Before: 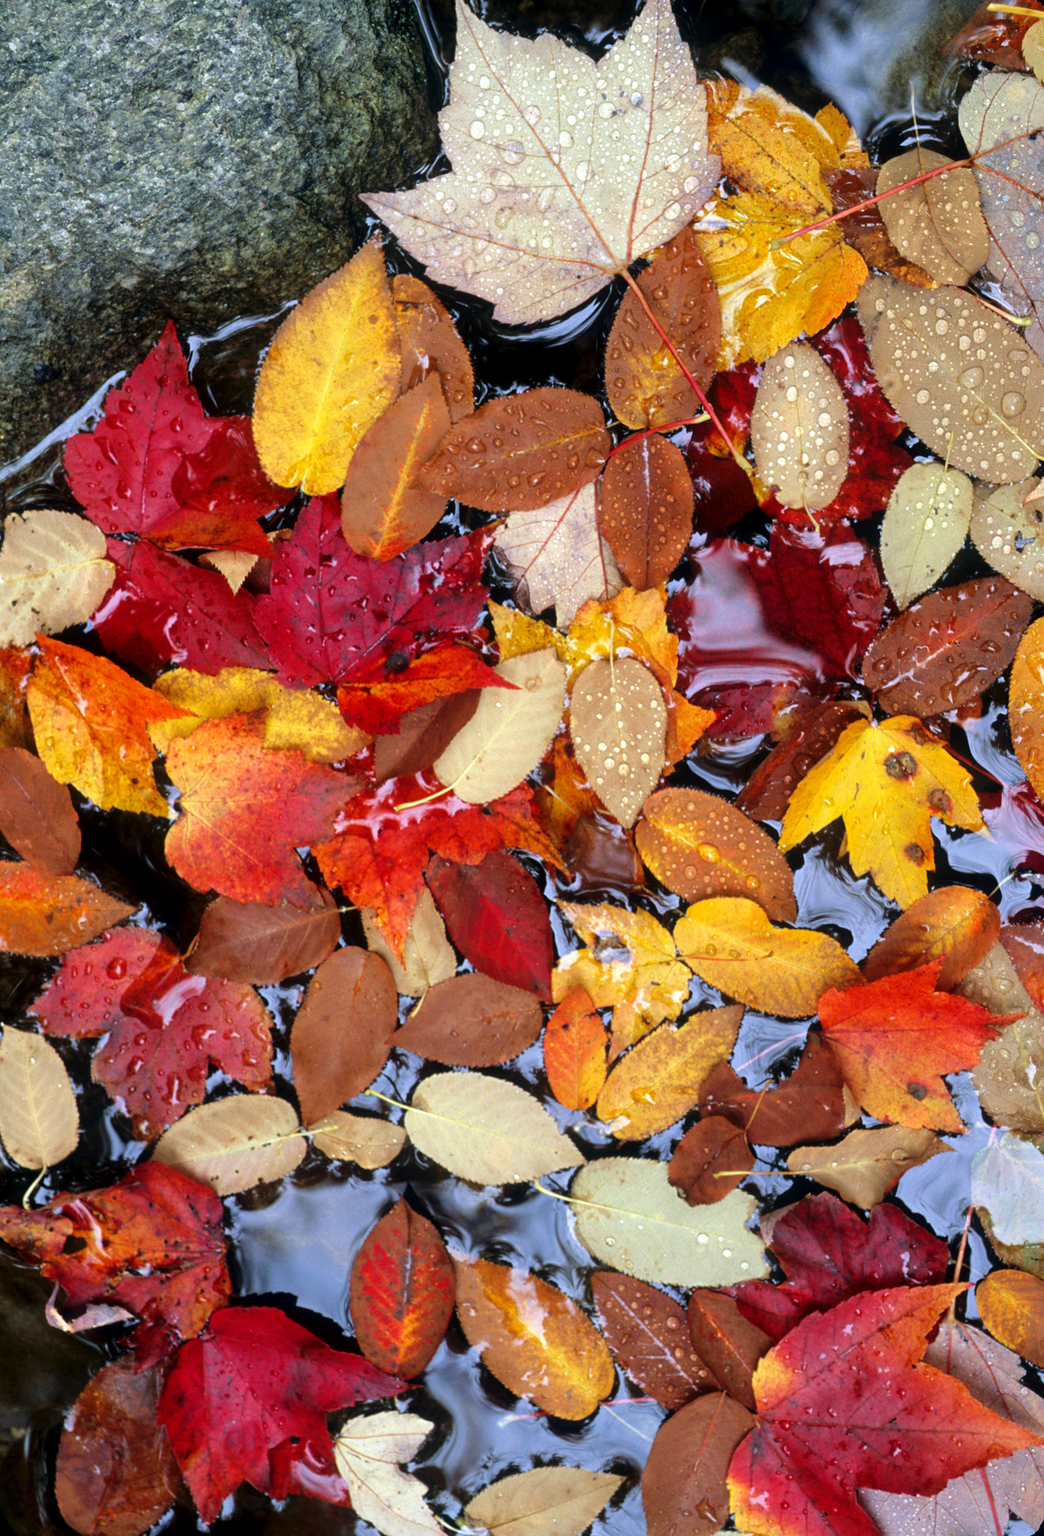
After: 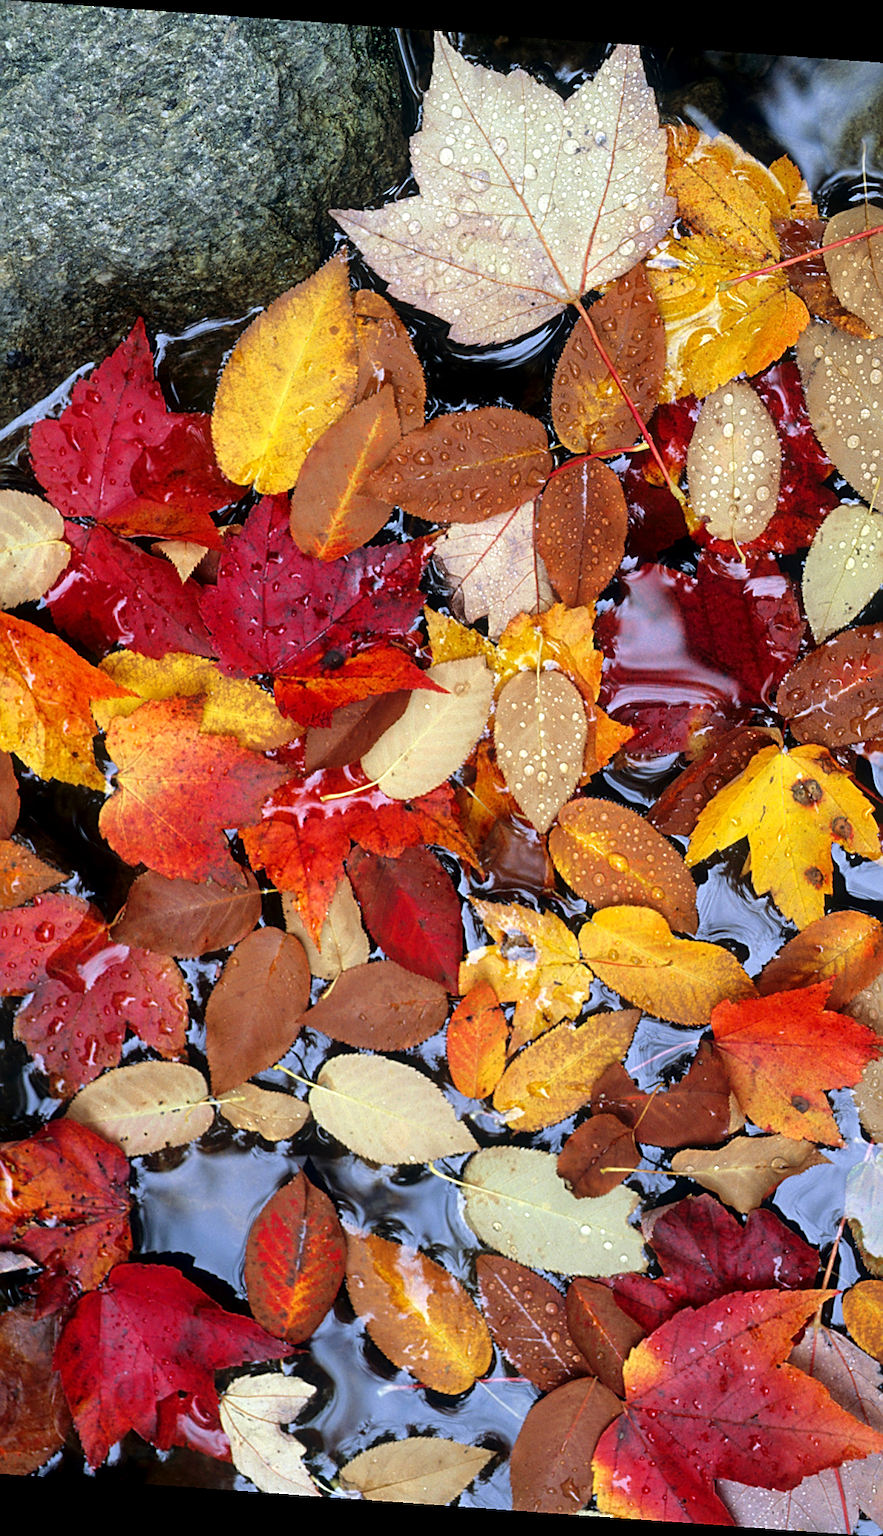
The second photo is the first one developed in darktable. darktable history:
rotate and perspective: rotation 4.1°, automatic cropping off
sharpen: on, module defaults
crop and rotate: left 9.597%, right 10.195%
